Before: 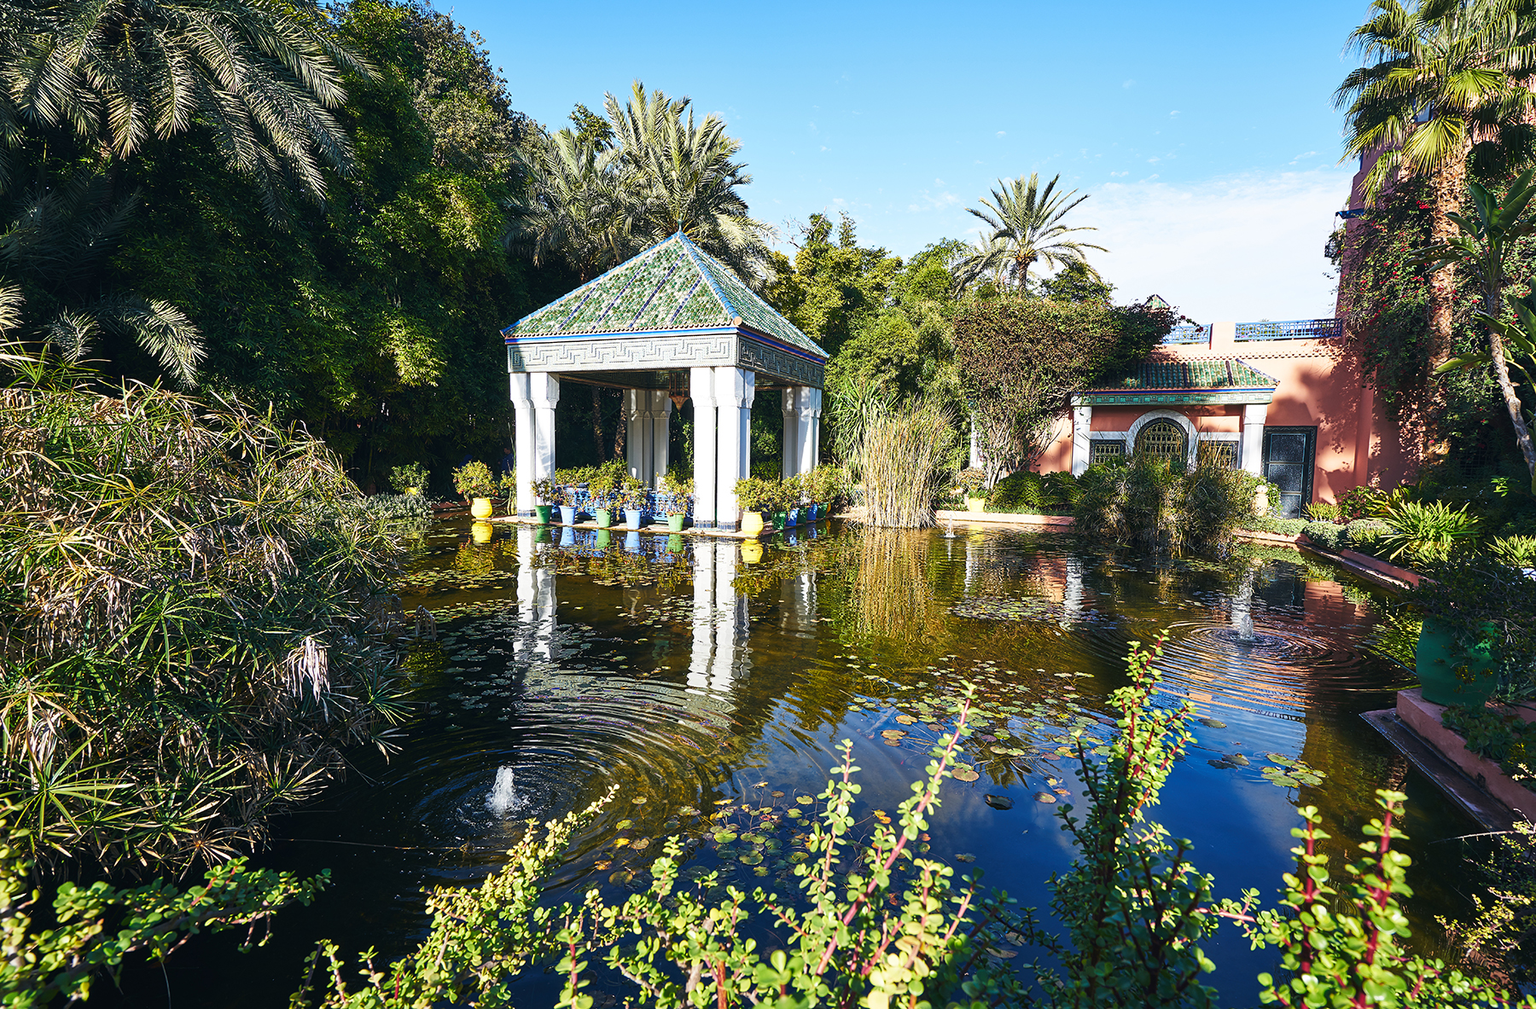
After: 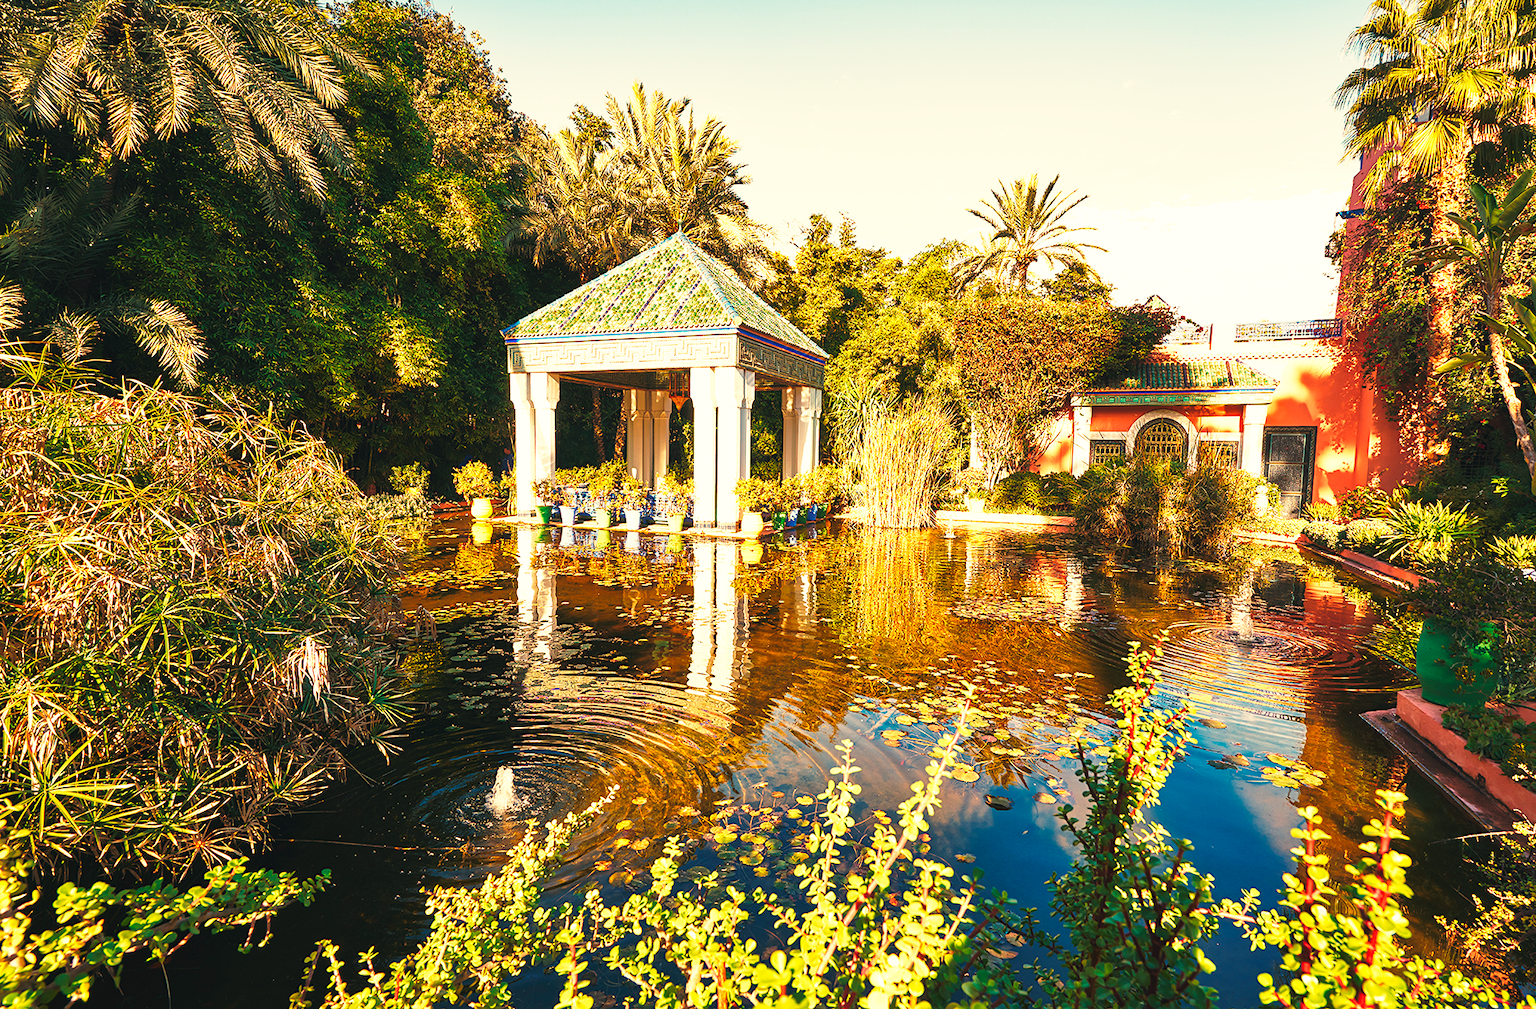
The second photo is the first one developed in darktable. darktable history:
shadows and highlights: on, module defaults
base curve: curves: ch0 [(0, 0) (0.026, 0.03) (0.109, 0.232) (0.351, 0.748) (0.669, 0.968) (1, 1)], preserve colors none
white balance: red 1.467, blue 0.684
